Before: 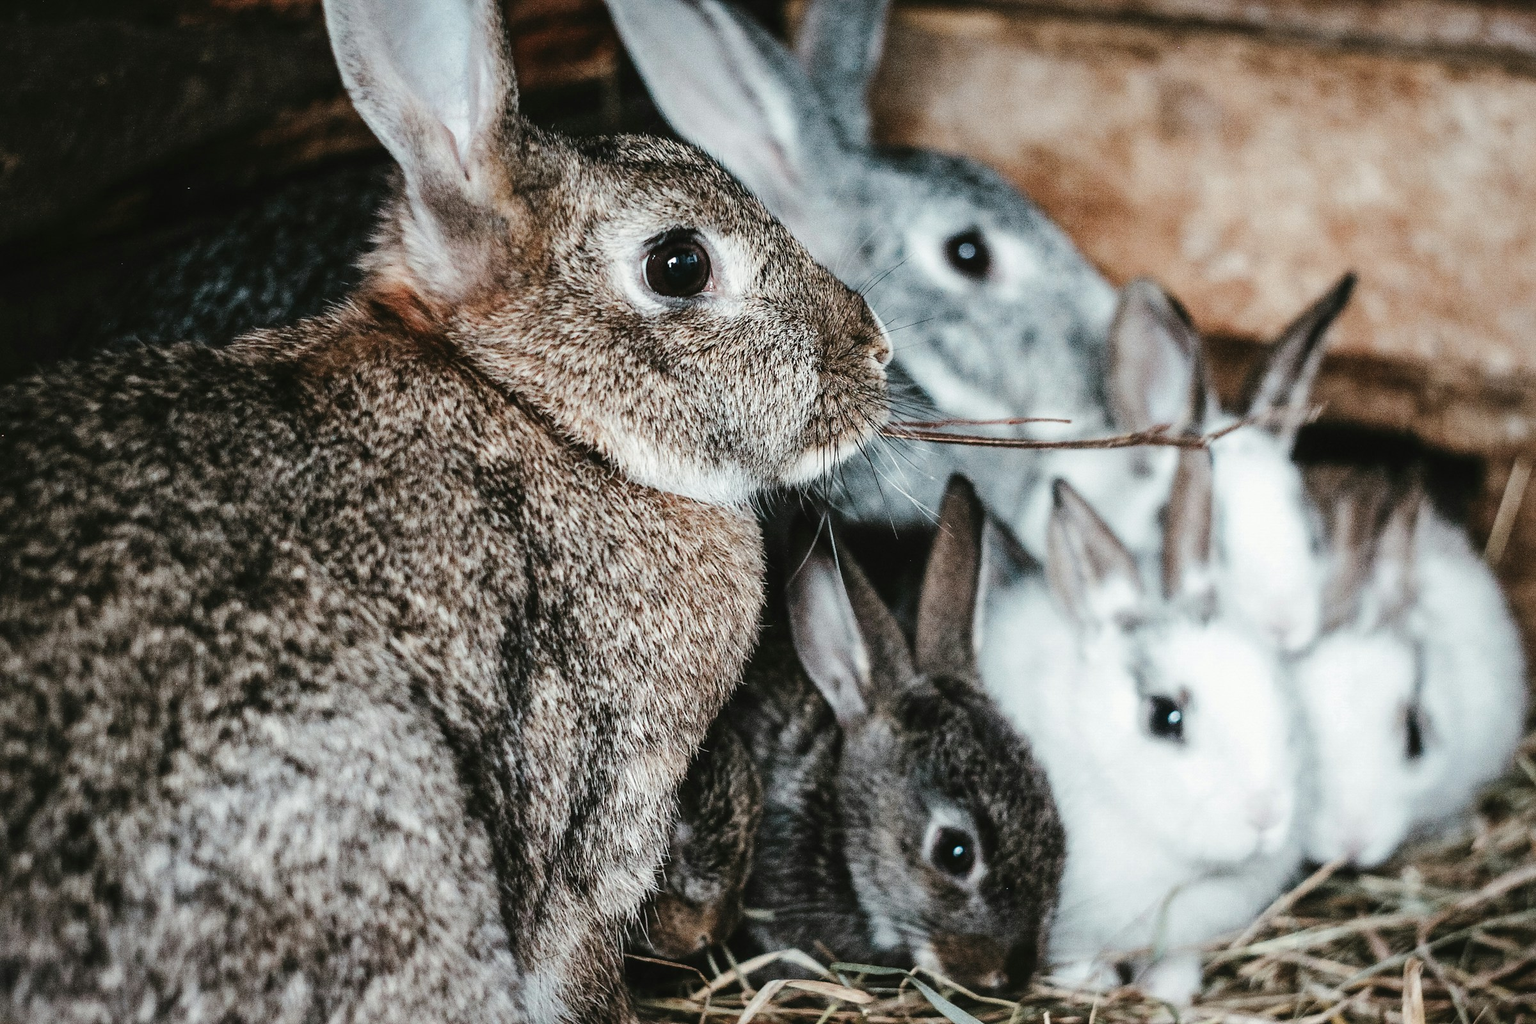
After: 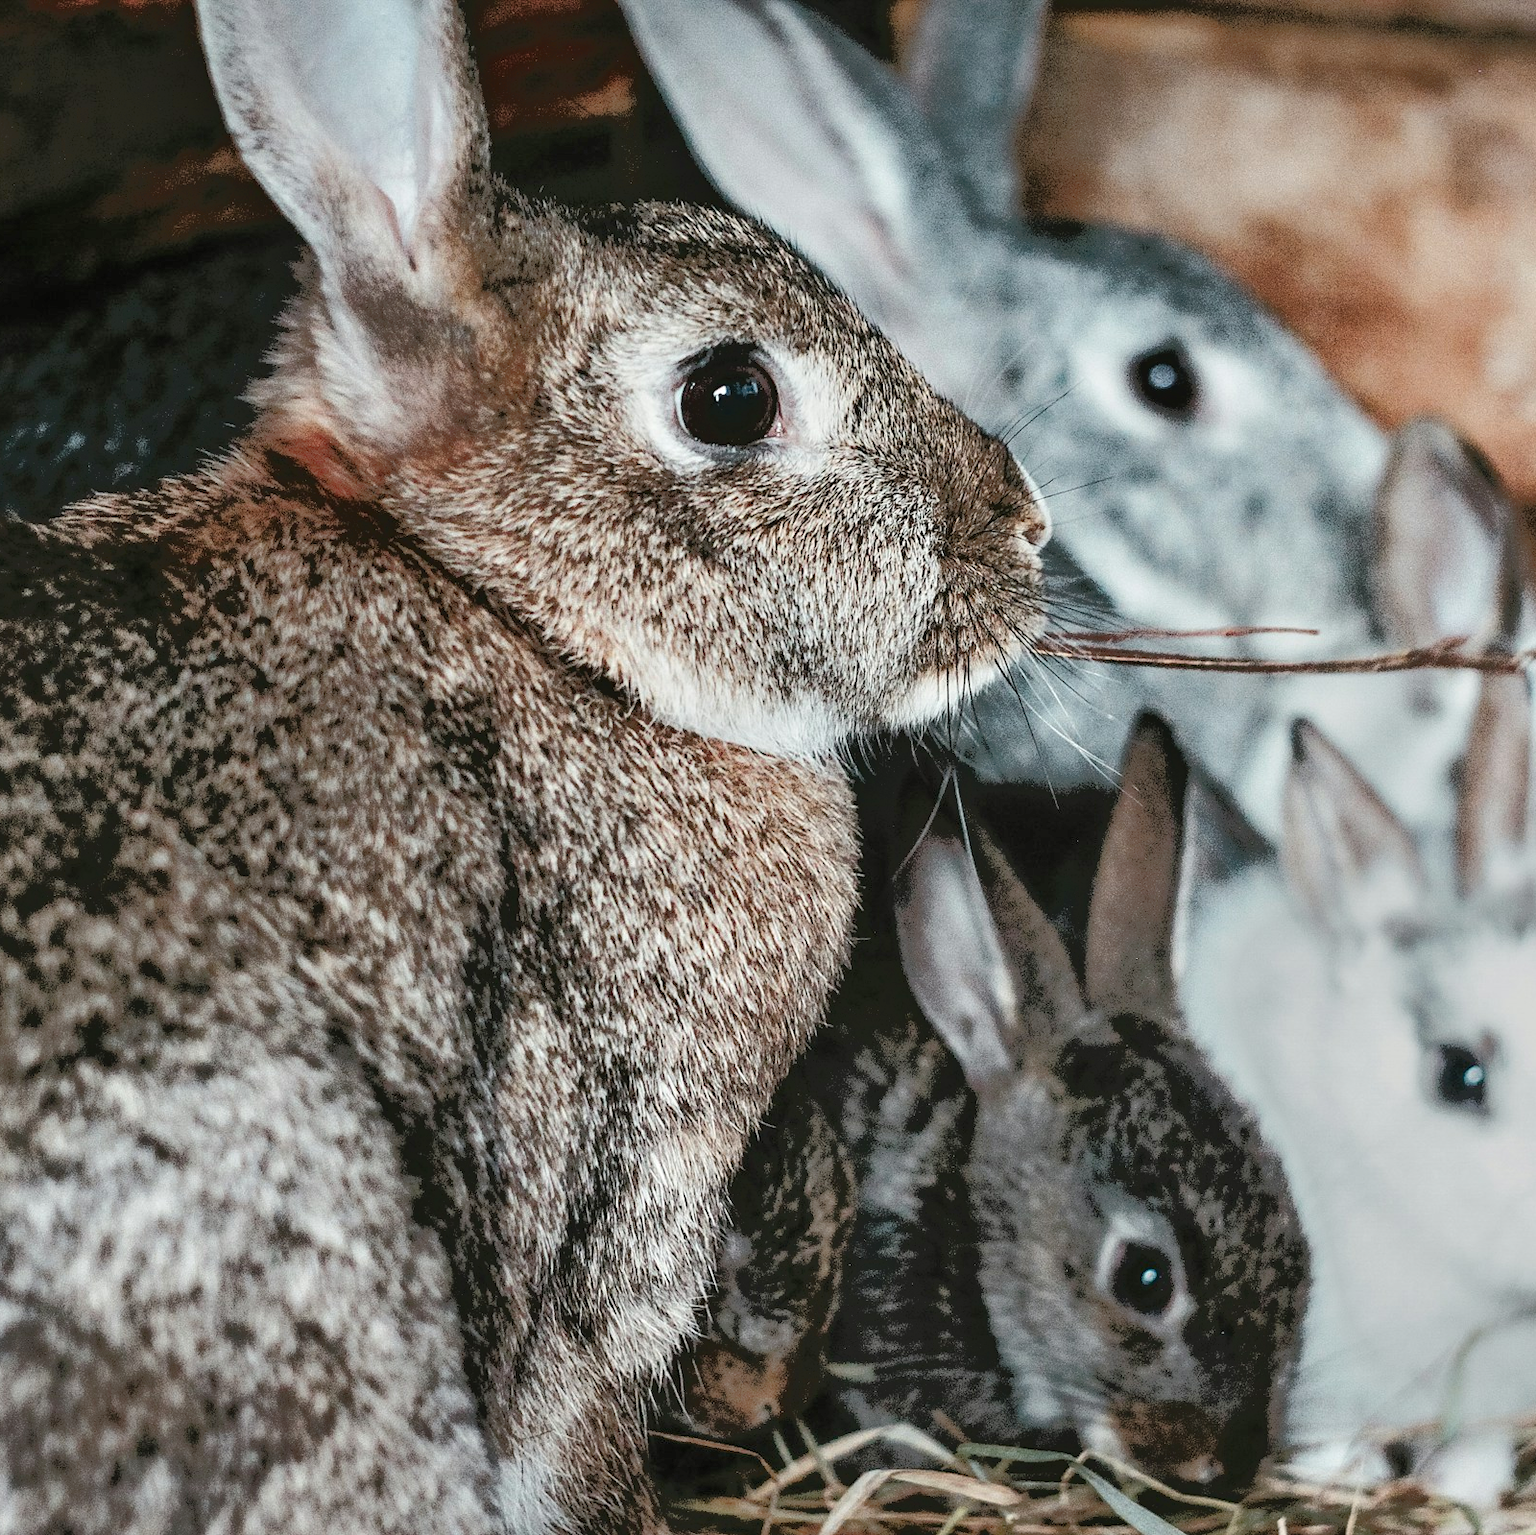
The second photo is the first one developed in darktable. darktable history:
color zones: curves: ch1 [(0.239, 0.552) (0.75, 0.5)]; ch2 [(0.25, 0.462) (0.749, 0.457)]
crop and rotate: left 12.514%, right 20.818%
tone equalizer: -7 EV -0.607 EV, -6 EV 0.992 EV, -5 EV -0.459 EV, -4 EV 0.44 EV, -3 EV 0.435 EV, -2 EV 0.141 EV, -1 EV -0.164 EV, +0 EV -0.399 EV
